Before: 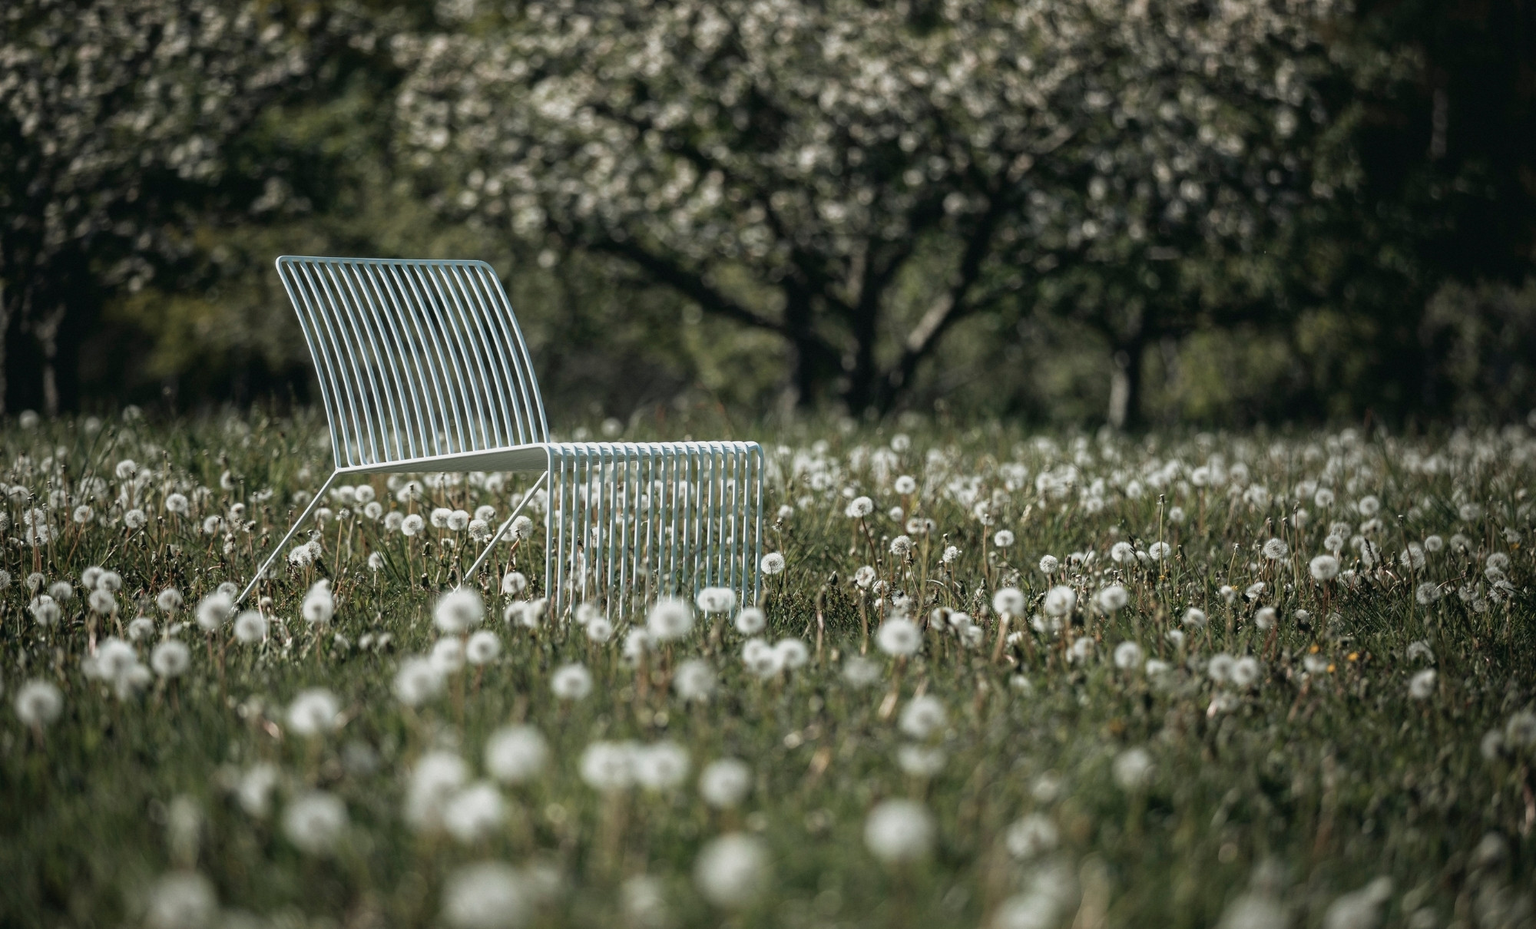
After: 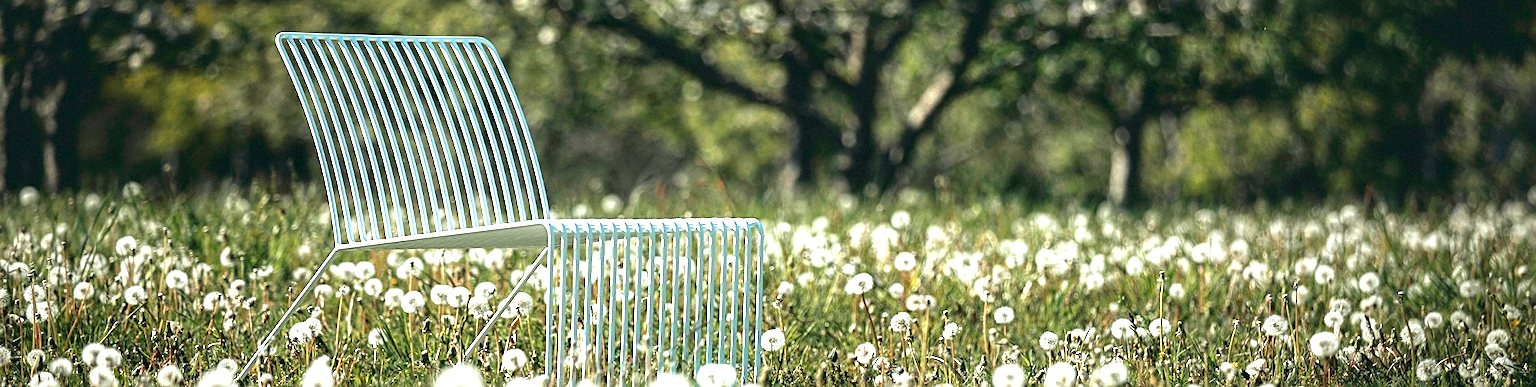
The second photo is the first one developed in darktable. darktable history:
exposure: black level correction 0, exposure 1.443 EV, compensate highlight preservation false
sharpen: on, module defaults
contrast brightness saturation: saturation 0.505
crop and rotate: top 24.072%, bottom 34.119%
local contrast: highlights 104%, shadows 102%, detail 119%, midtone range 0.2
